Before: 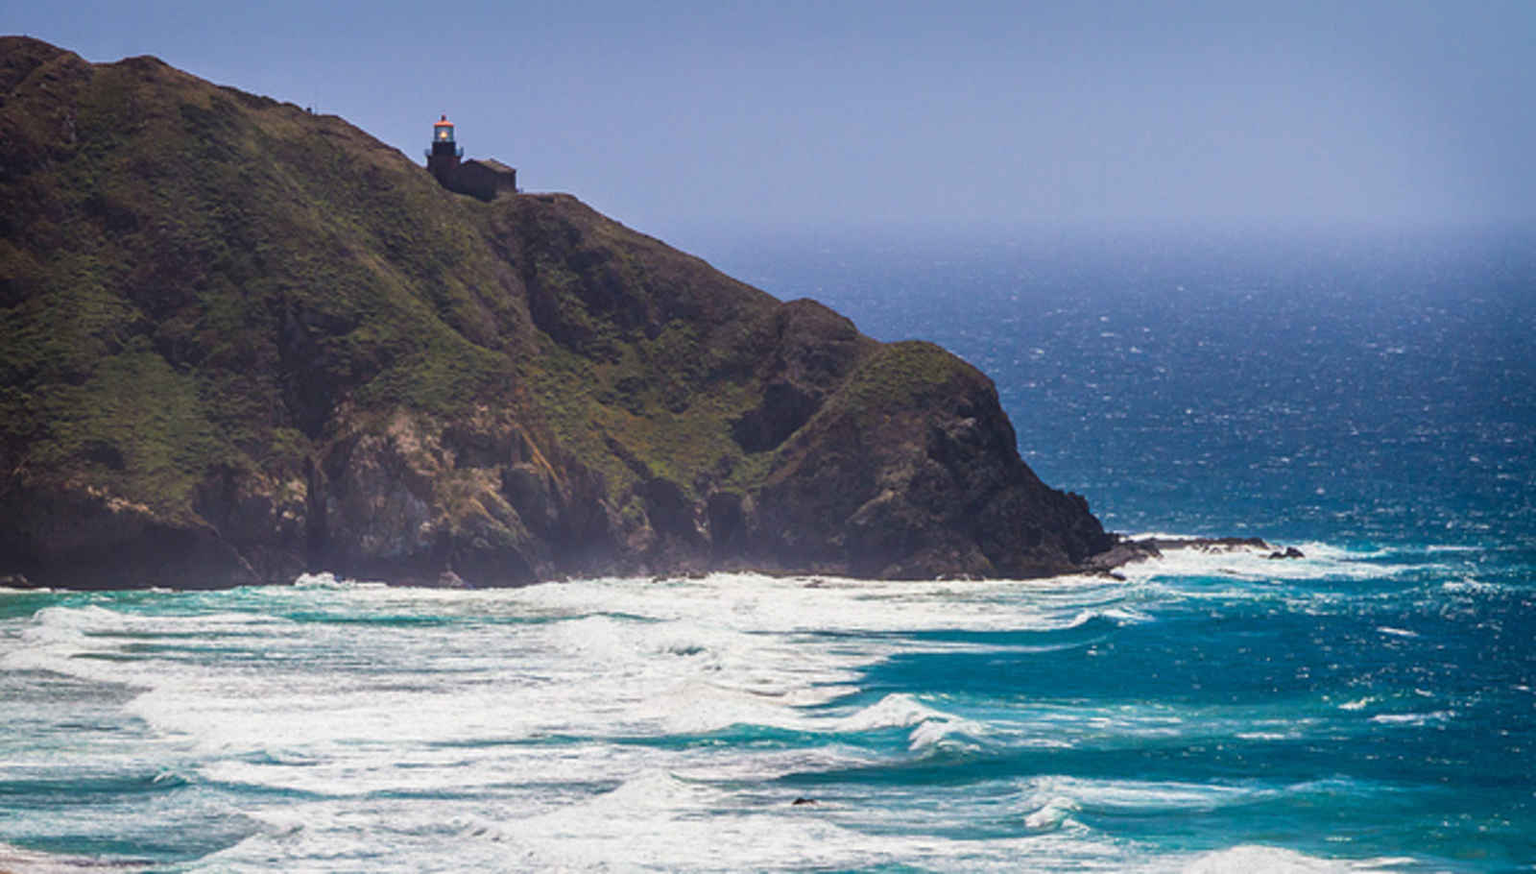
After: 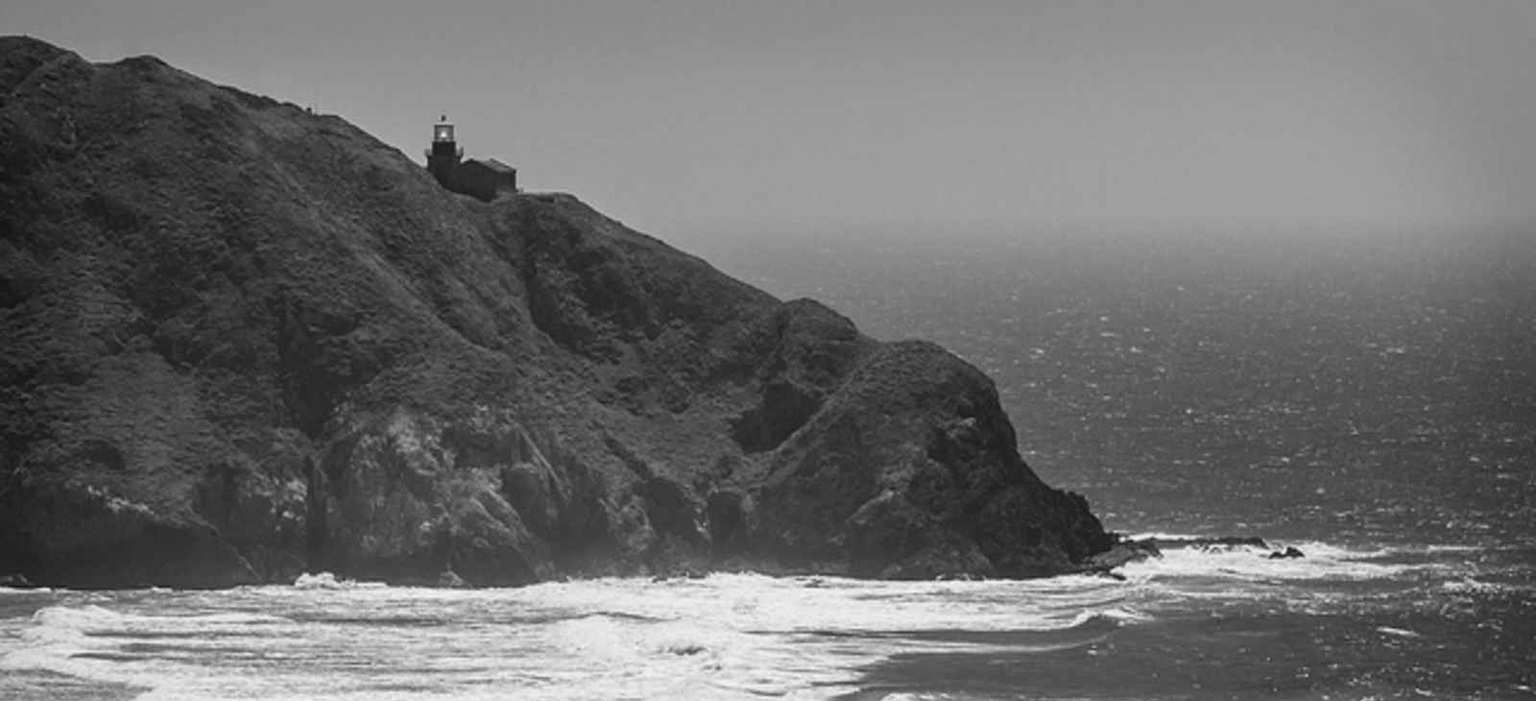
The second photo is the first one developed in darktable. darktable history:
crop: bottom 19.644%
monochrome: a 32, b 64, size 2.3
